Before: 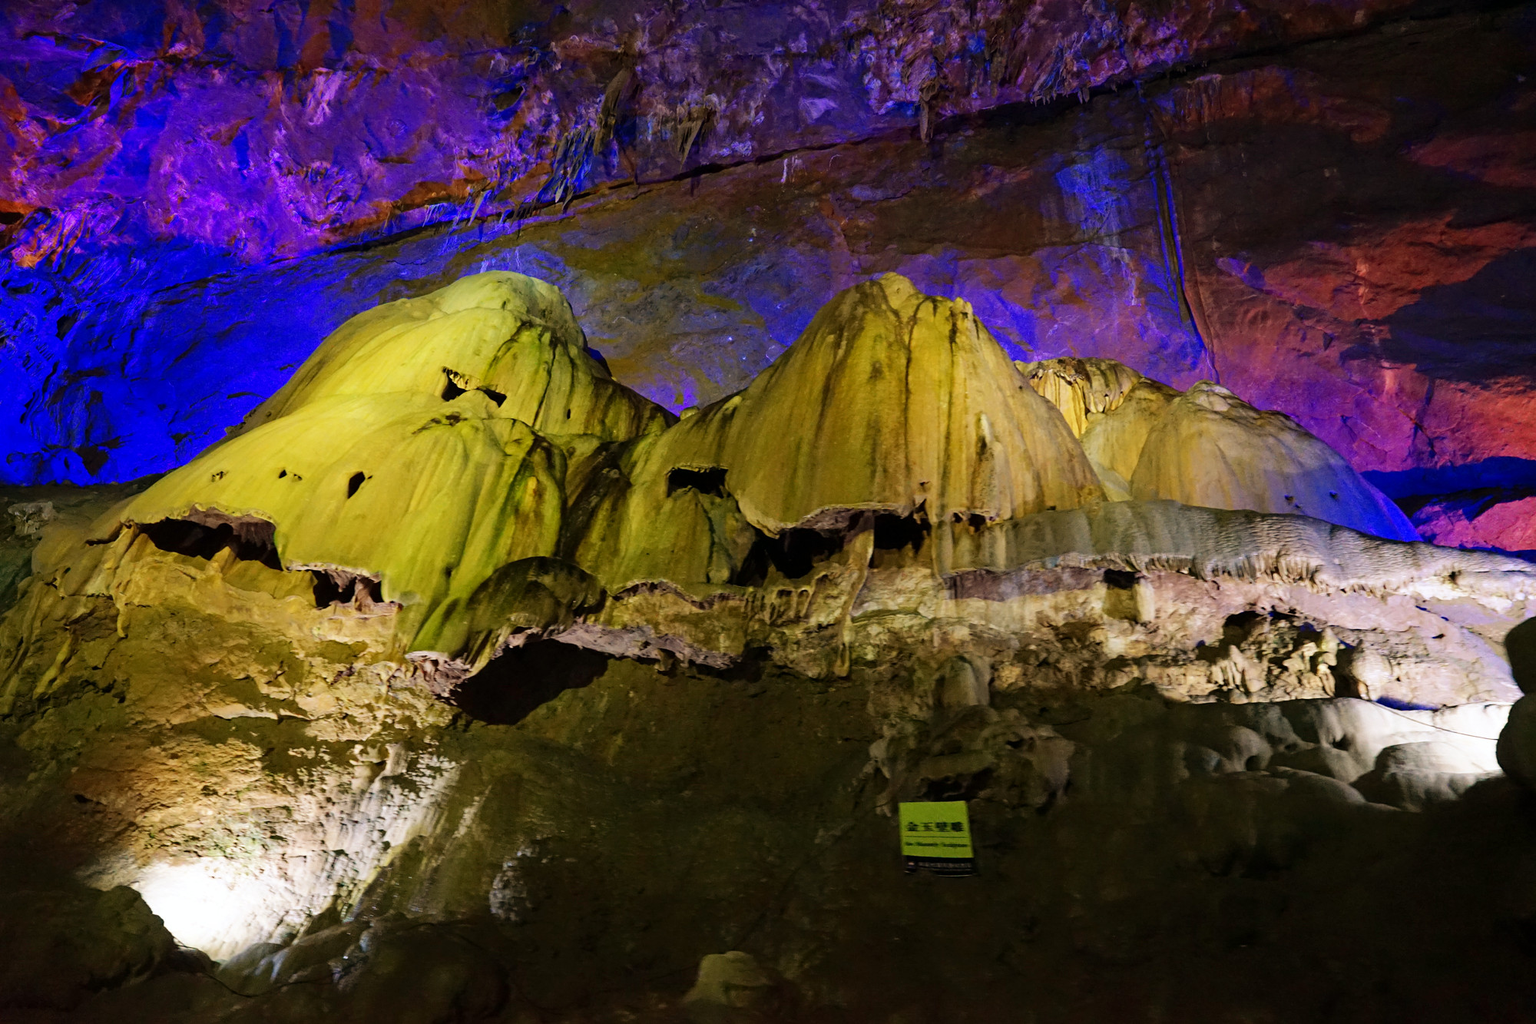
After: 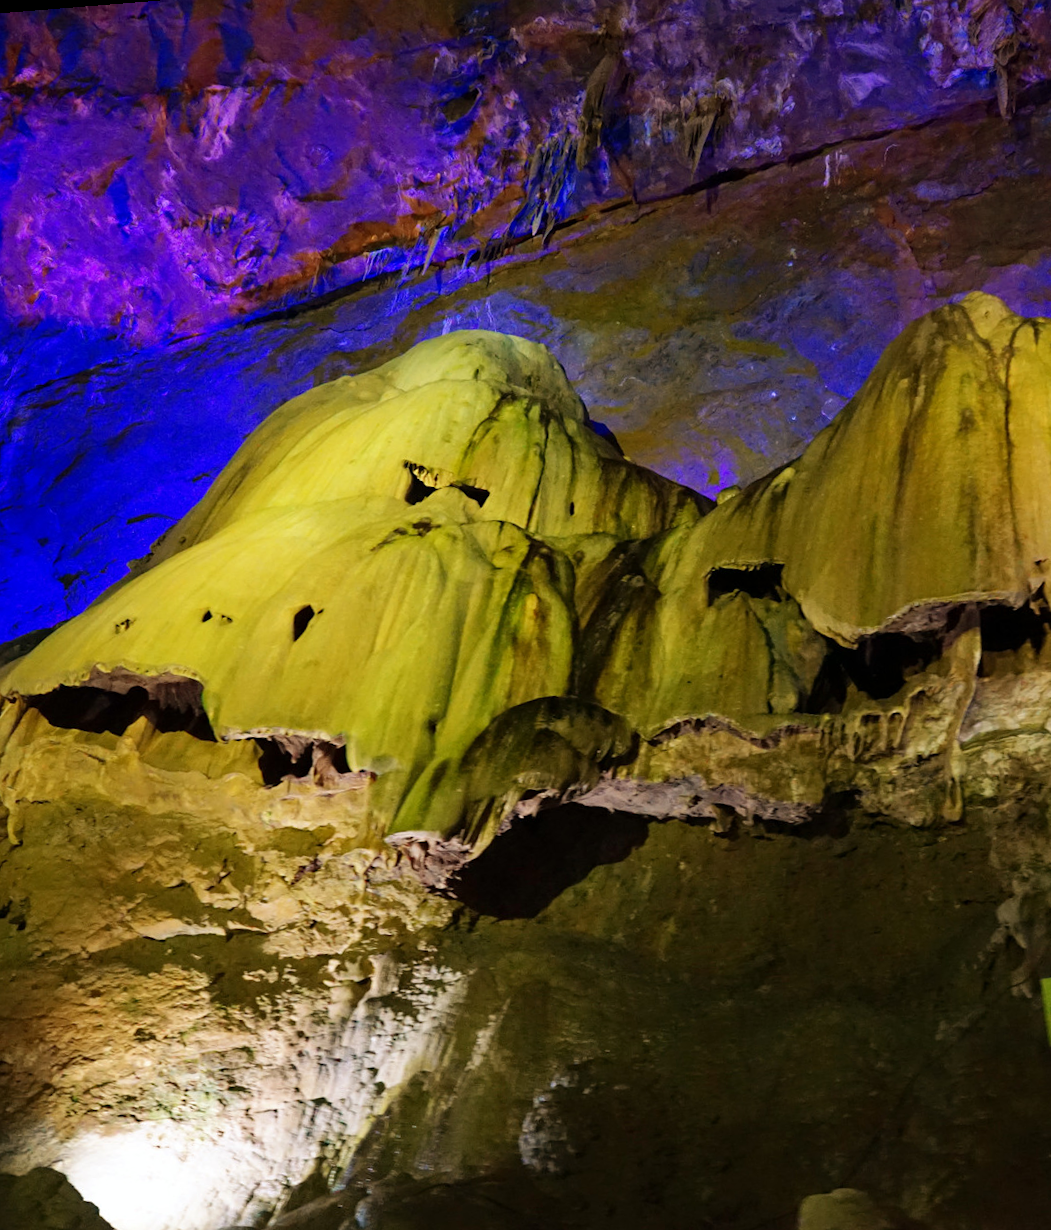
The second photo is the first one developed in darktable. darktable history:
rotate and perspective: rotation -4.57°, crop left 0.054, crop right 0.944, crop top 0.087, crop bottom 0.914
crop: left 5.114%, right 38.589%
